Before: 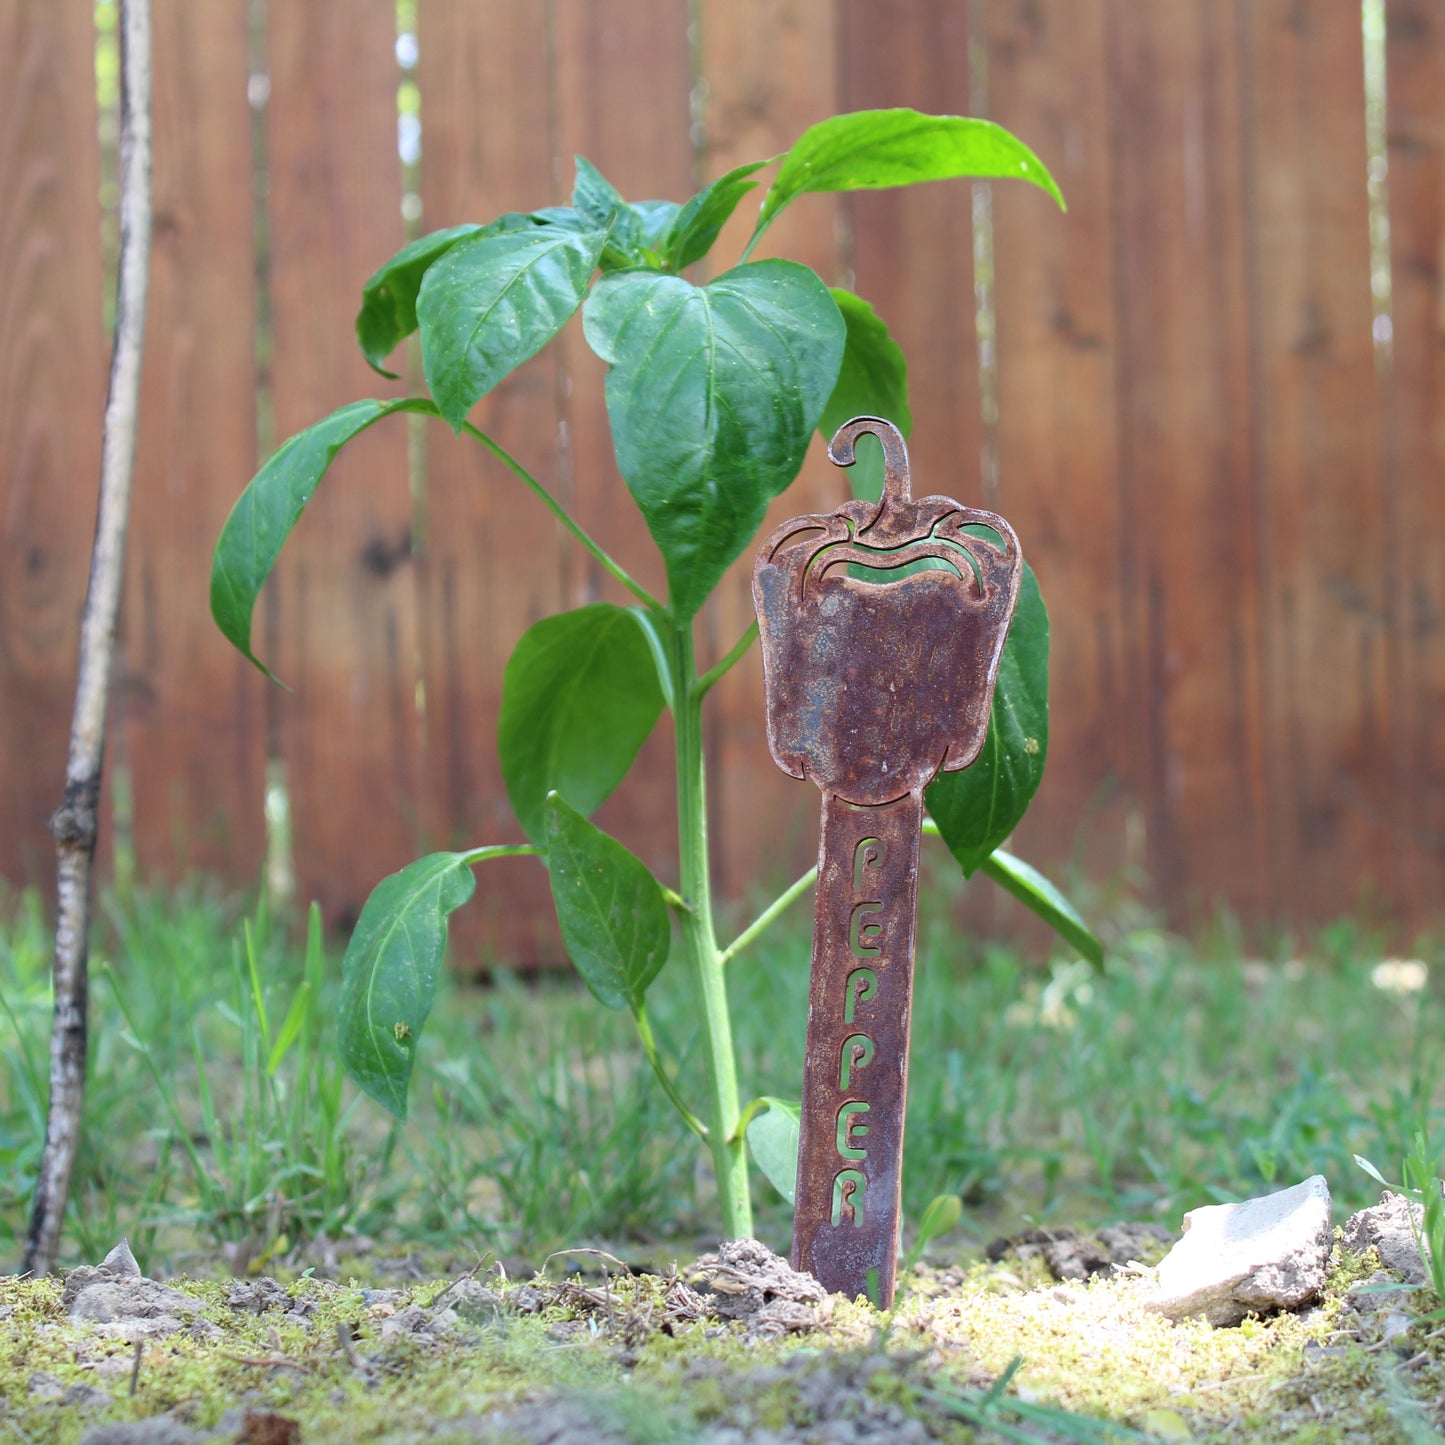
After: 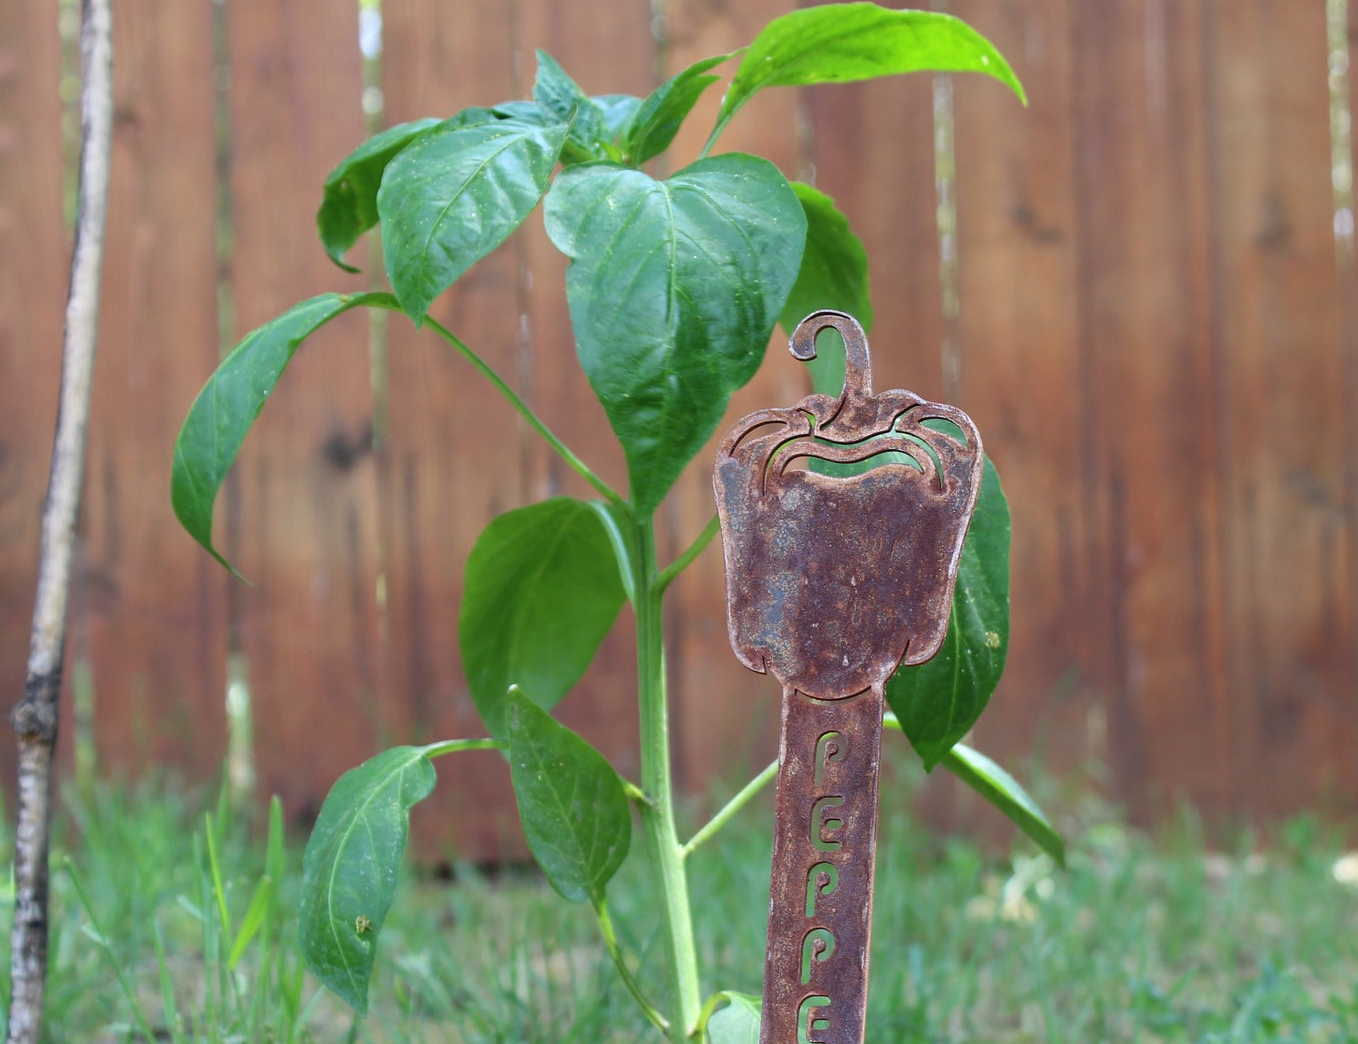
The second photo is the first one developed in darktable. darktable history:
crop: left 2.744%, top 7.388%, right 3.222%, bottom 20.295%
